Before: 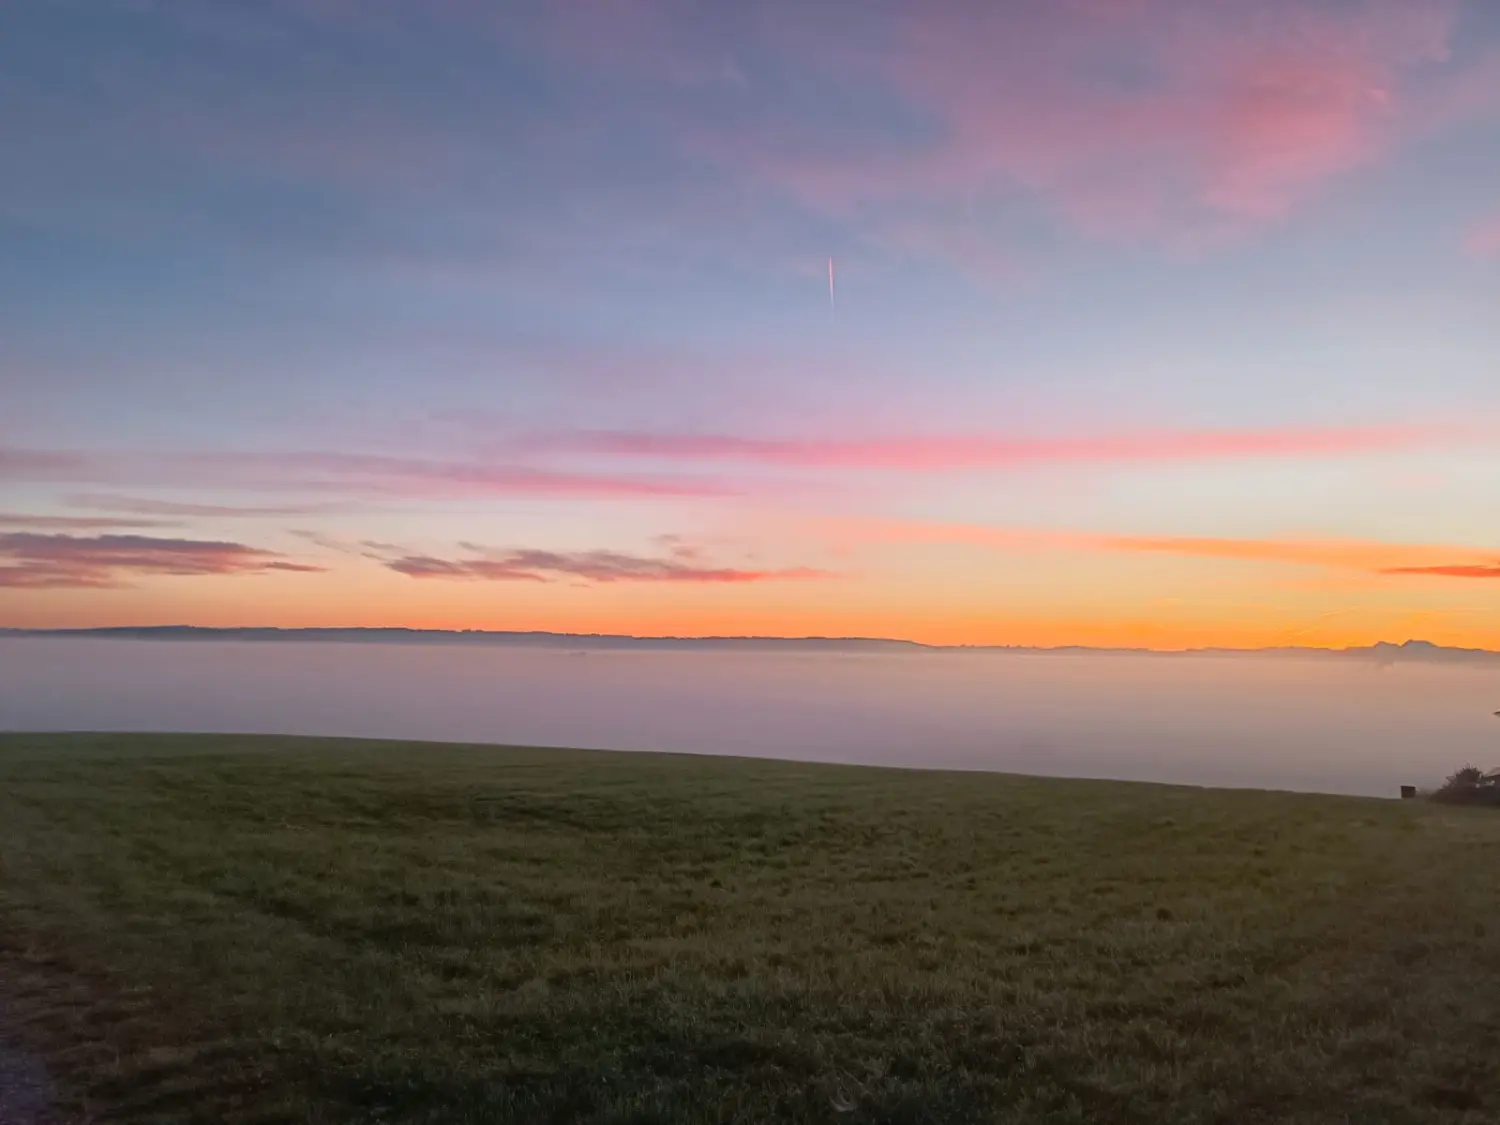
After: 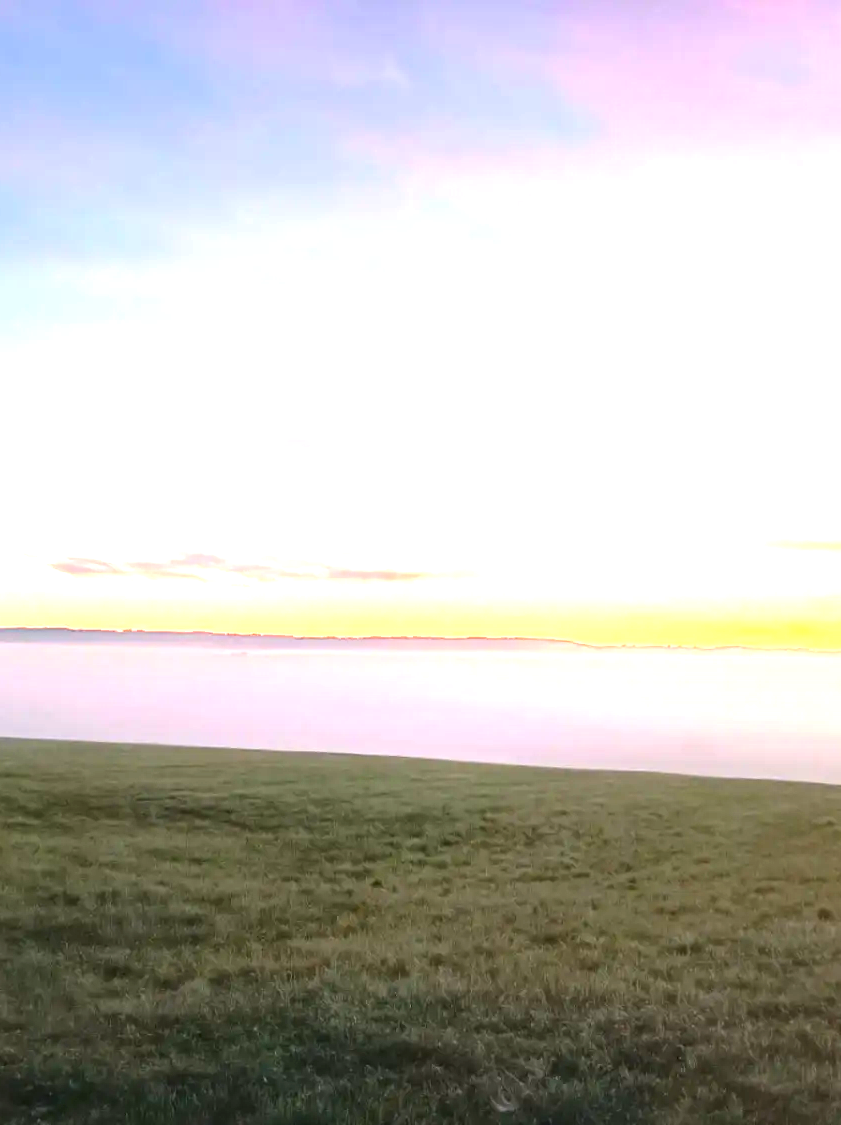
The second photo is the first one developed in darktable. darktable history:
color balance rgb: shadows lift › hue 87.48°, power › chroma 0.48%, power › hue 215.3°, perceptual saturation grading › global saturation 2.742%
crop and rotate: left 22.611%, right 21.293%
exposure: black level correction 0, exposure 1.568 EV, compensate highlight preservation false
tone equalizer: -8 EV -0.431 EV, -7 EV -0.405 EV, -6 EV -0.345 EV, -5 EV -0.188 EV, -3 EV 0.232 EV, -2 EV 0.361 EV, -1 EV 0.412 EV, +0 EV 0.396 EV
